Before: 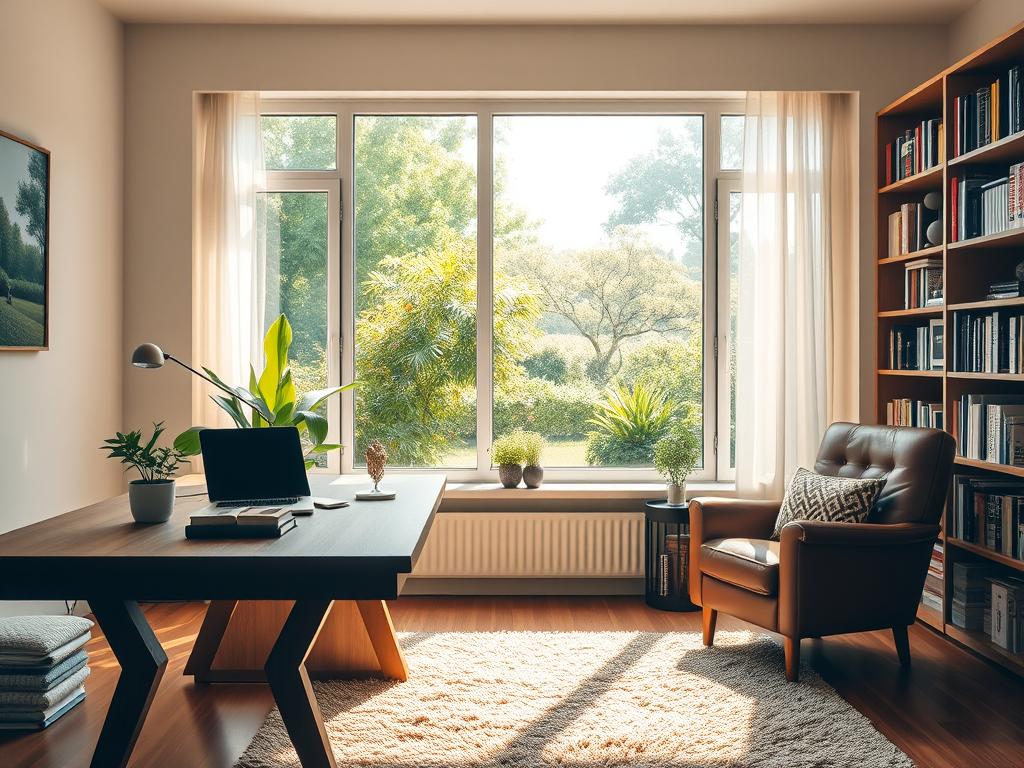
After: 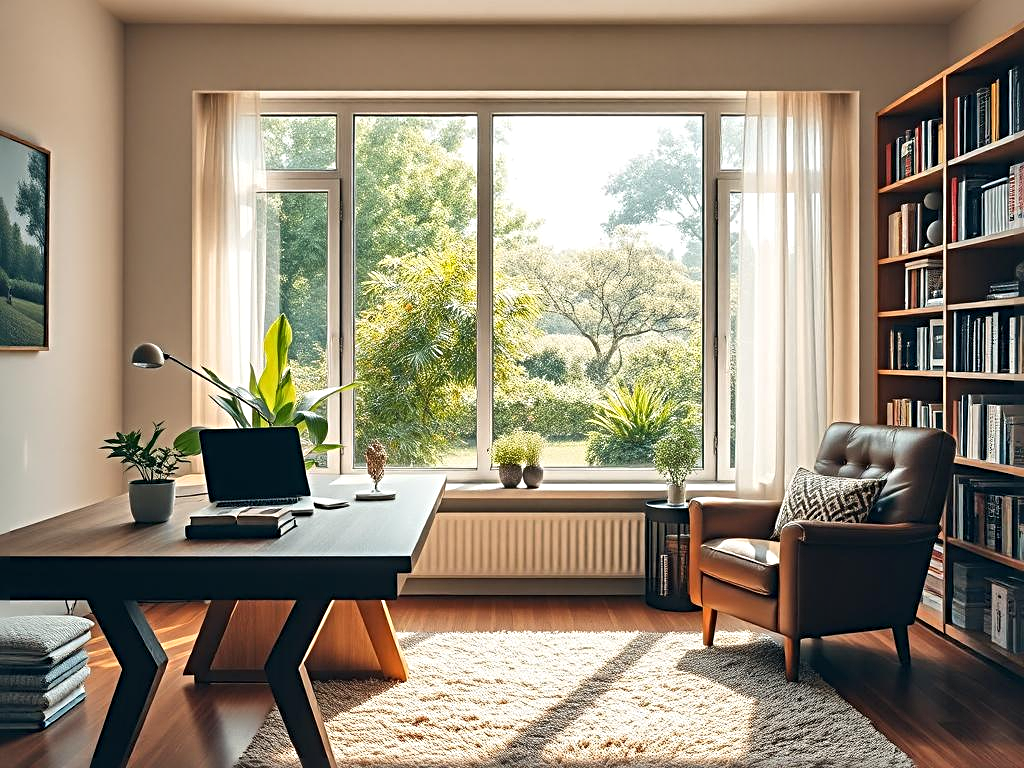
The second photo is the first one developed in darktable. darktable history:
sharpen: radius 4
shadows and highlights: white point adjustment 1, soften with gaussian
